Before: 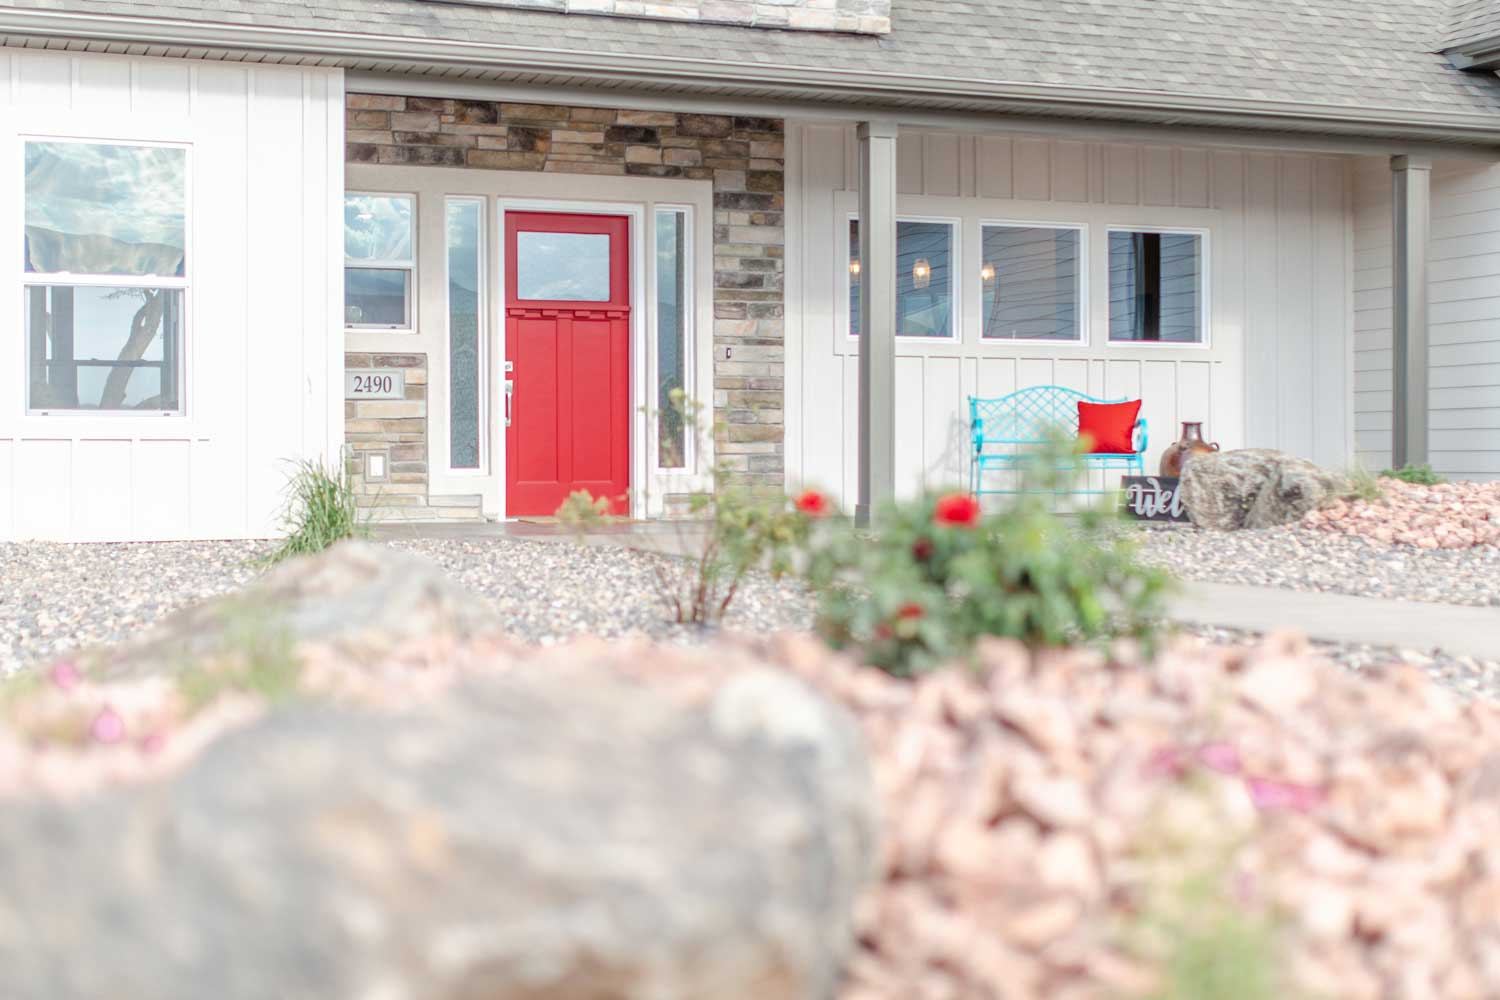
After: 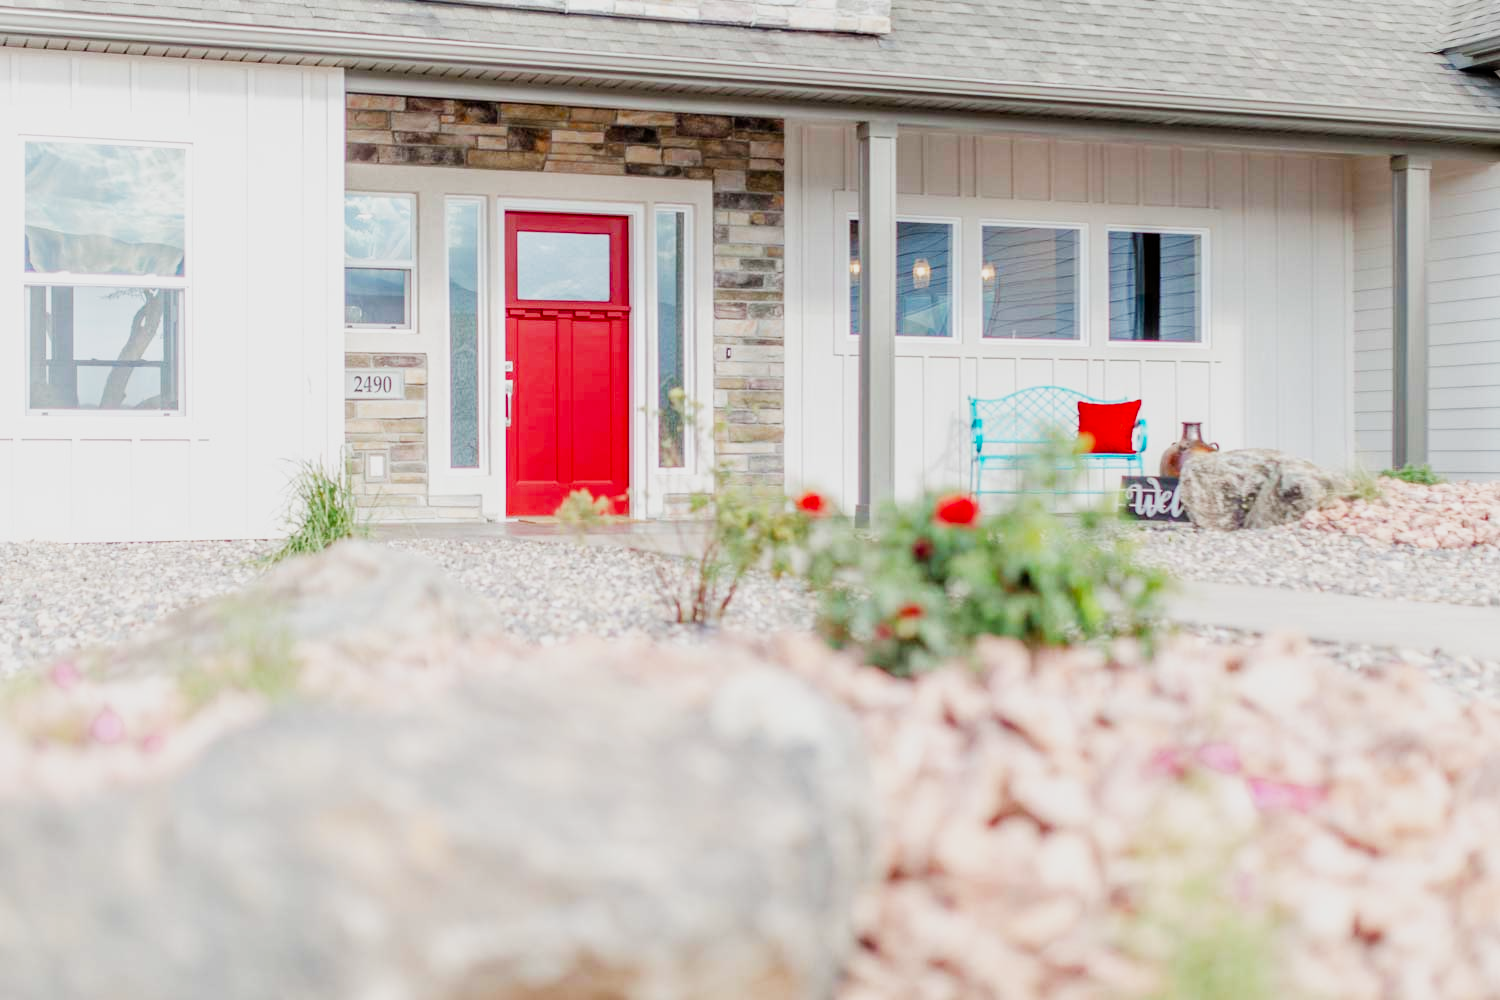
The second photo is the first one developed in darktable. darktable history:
color balance rgb: linear chroma grading › global chroma 10%, perceptual saturation grading › global saturation 5%, perceptual brilliance grading › global brilliance 4%, global vibrance 7%, saturation formula JzAzBz (2021)
filmic rgb: black relative exposure -16 EV, white relative exposure 5.31 EV, hardness 5.9, contrast 1.25, preserve chrominance no, color science v5 (2021)
